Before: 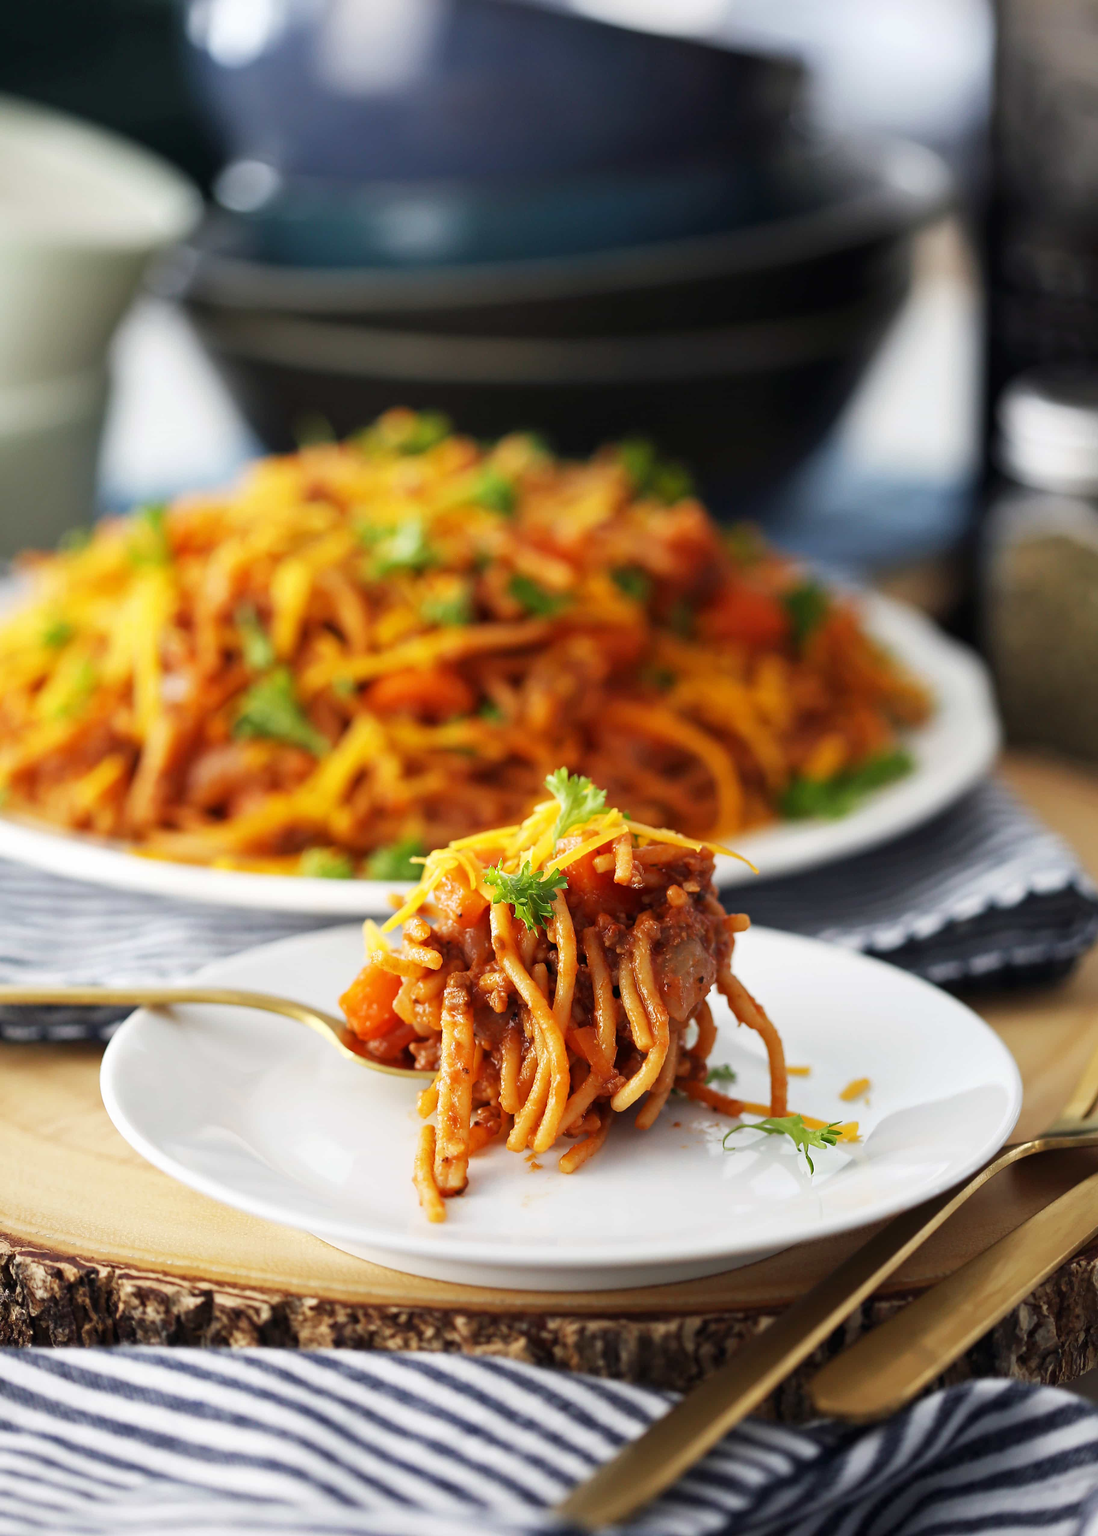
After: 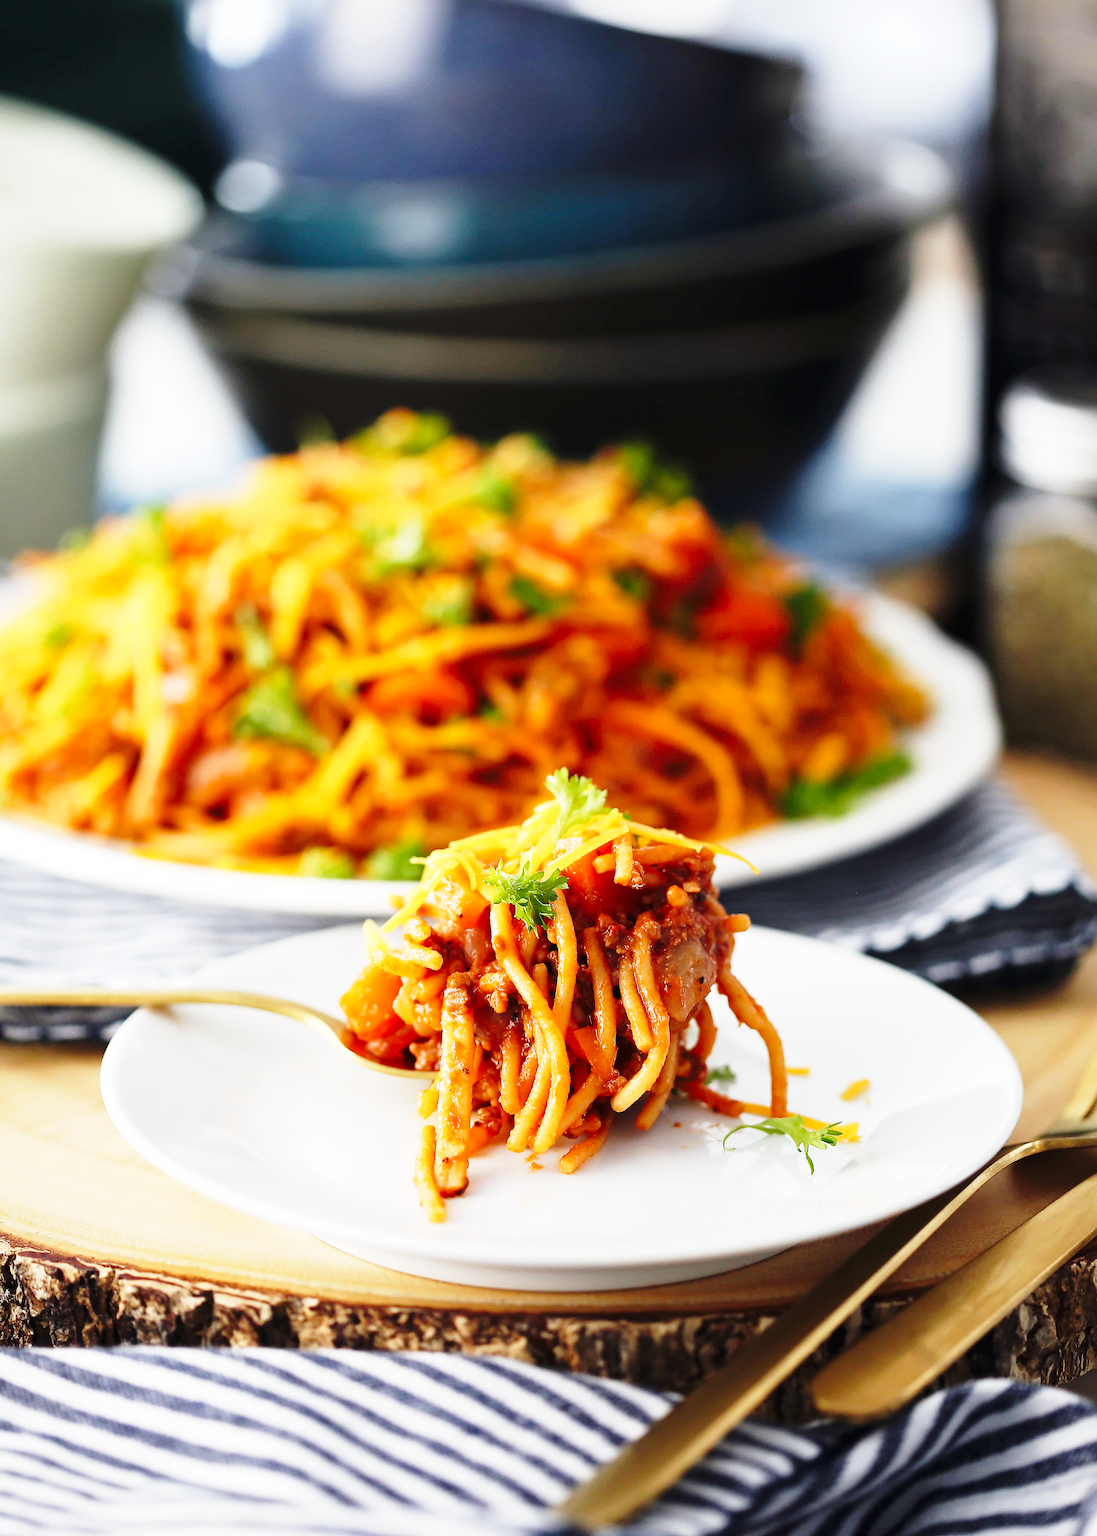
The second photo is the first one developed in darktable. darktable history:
sharpen: radius 1.393, amount 1.264, threshold 0.655
base curve: curves: ch0 [(0, 0) (0.028, 0.03) (0.121, 0.232) (0.46, 0.748) (0.859, 0.968) (1, 1)], preserve colors none
